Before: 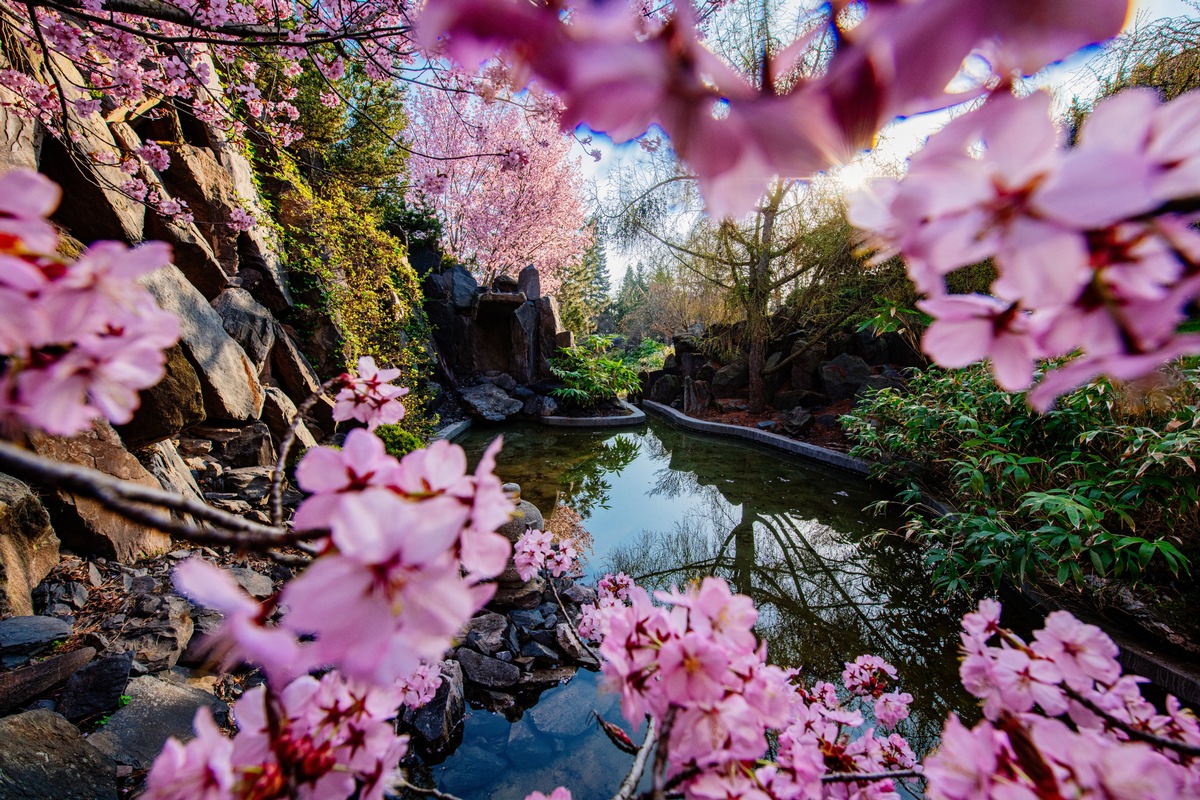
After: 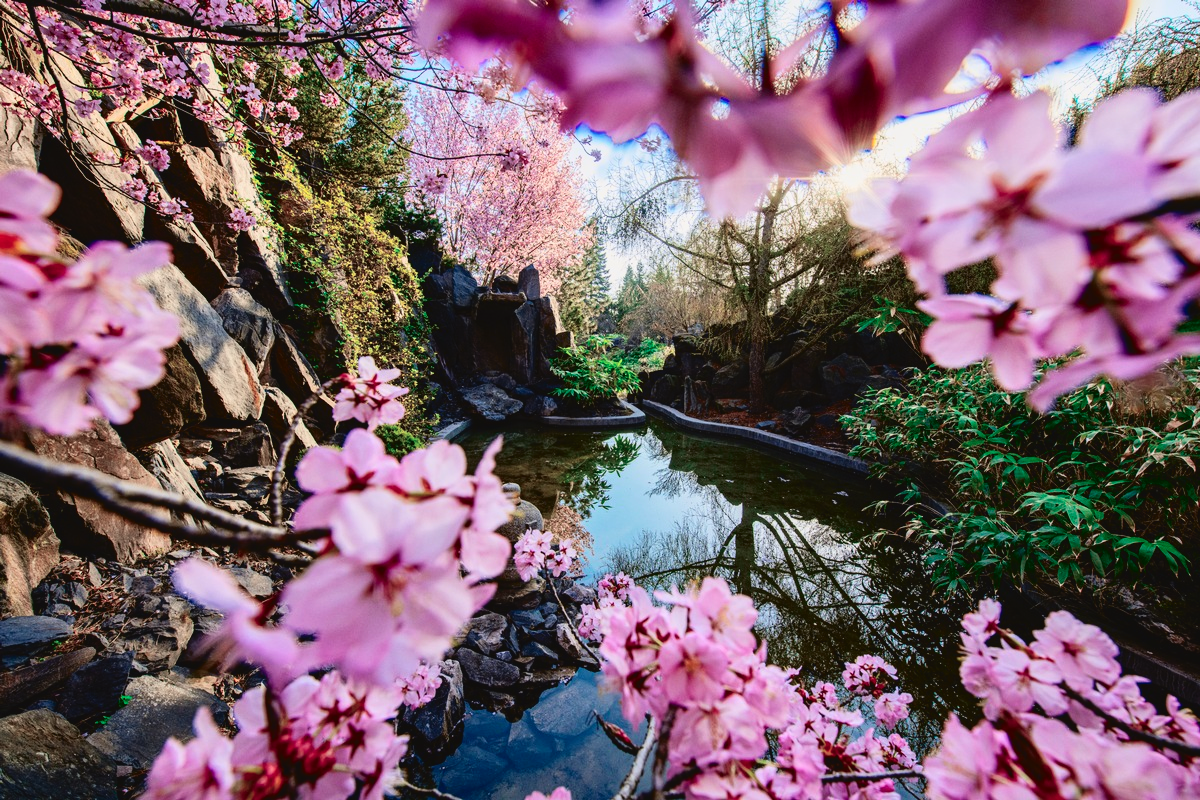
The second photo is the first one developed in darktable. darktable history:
tone curve: curves: ch0 [(0, 0.039) (0.104, 0.094) (0.285, 0.301) (0.689, 0.764) (0.89, 0.926) (0.994, 0.971)]; ch1 [(0, 0) (0.337, 0.249) (0.437, 0.411) (0.485, 0.487) (0.515, 0.514) (0.566, 0.563) (0.641, 0.655) (1, 1)]; ch2 [(0, 0) (0.314, 0.301) (0.421, 0.411) (0.502, 0.505) (0.528, 0.54) (0.557, 0.555) (0.612, 0.583) (0.722, 0.67) (1, 1)], color space Lab, independent channels, preserve colors none
